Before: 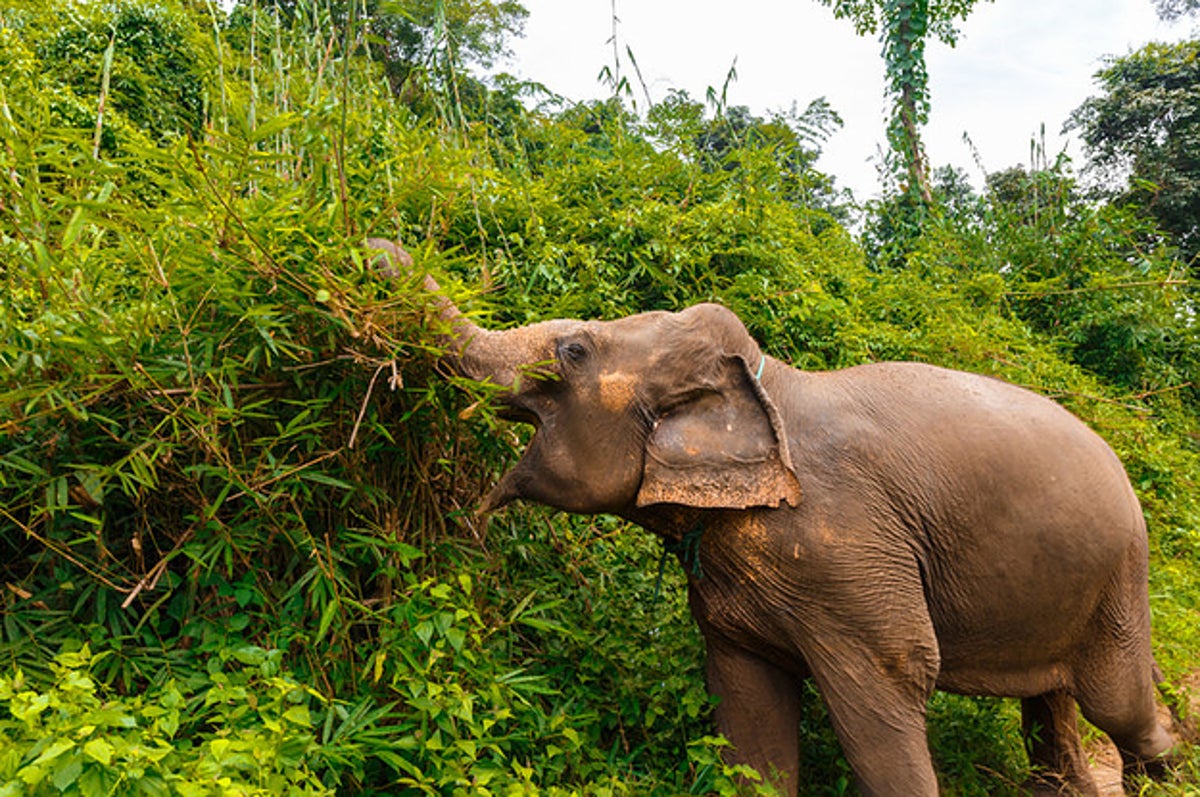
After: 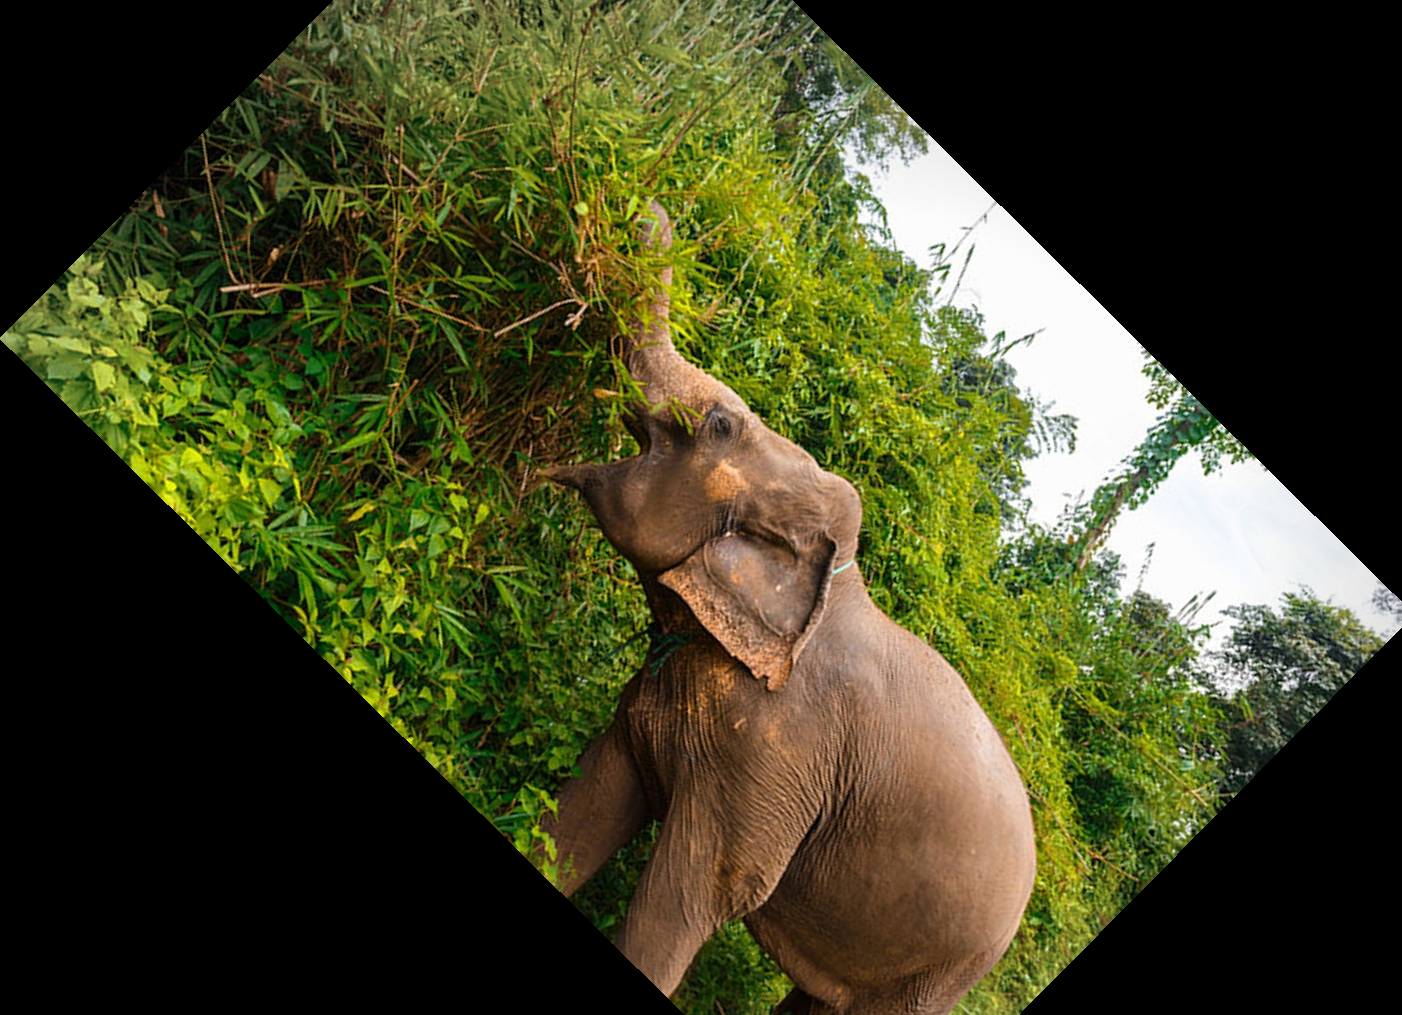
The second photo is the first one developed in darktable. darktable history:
vignetting: center (-0.036, 0.142), automatic ratio true
crop and rotate: angle -44.63°, top 16.219%, right 0.787%, bottom 11.754%
